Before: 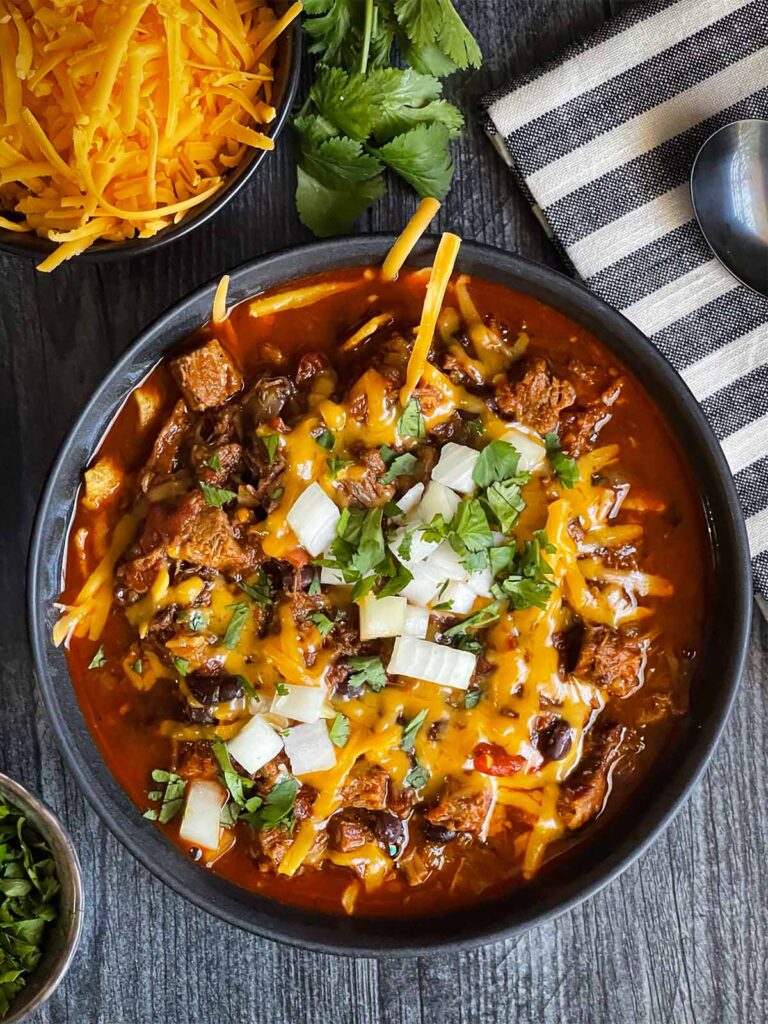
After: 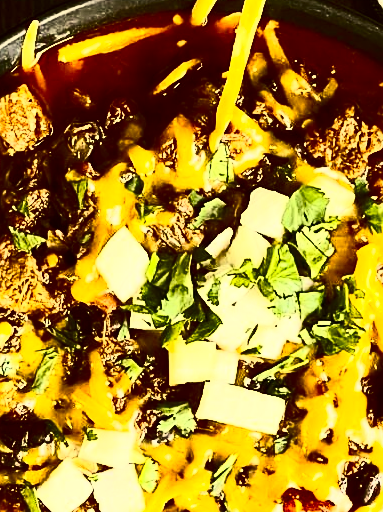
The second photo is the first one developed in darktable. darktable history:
contrast brightness saturation: contrast 0.93, brightness 0.2
shadows and highlights: soften with gaussian
color correction: highlights a* 0.162, highlights b* 29.53, shadows a* -0.162, shadows b* 21.09
sharpen: on, module defaults
crop: left 25%, top 25%, right 25%, bottom 25%
